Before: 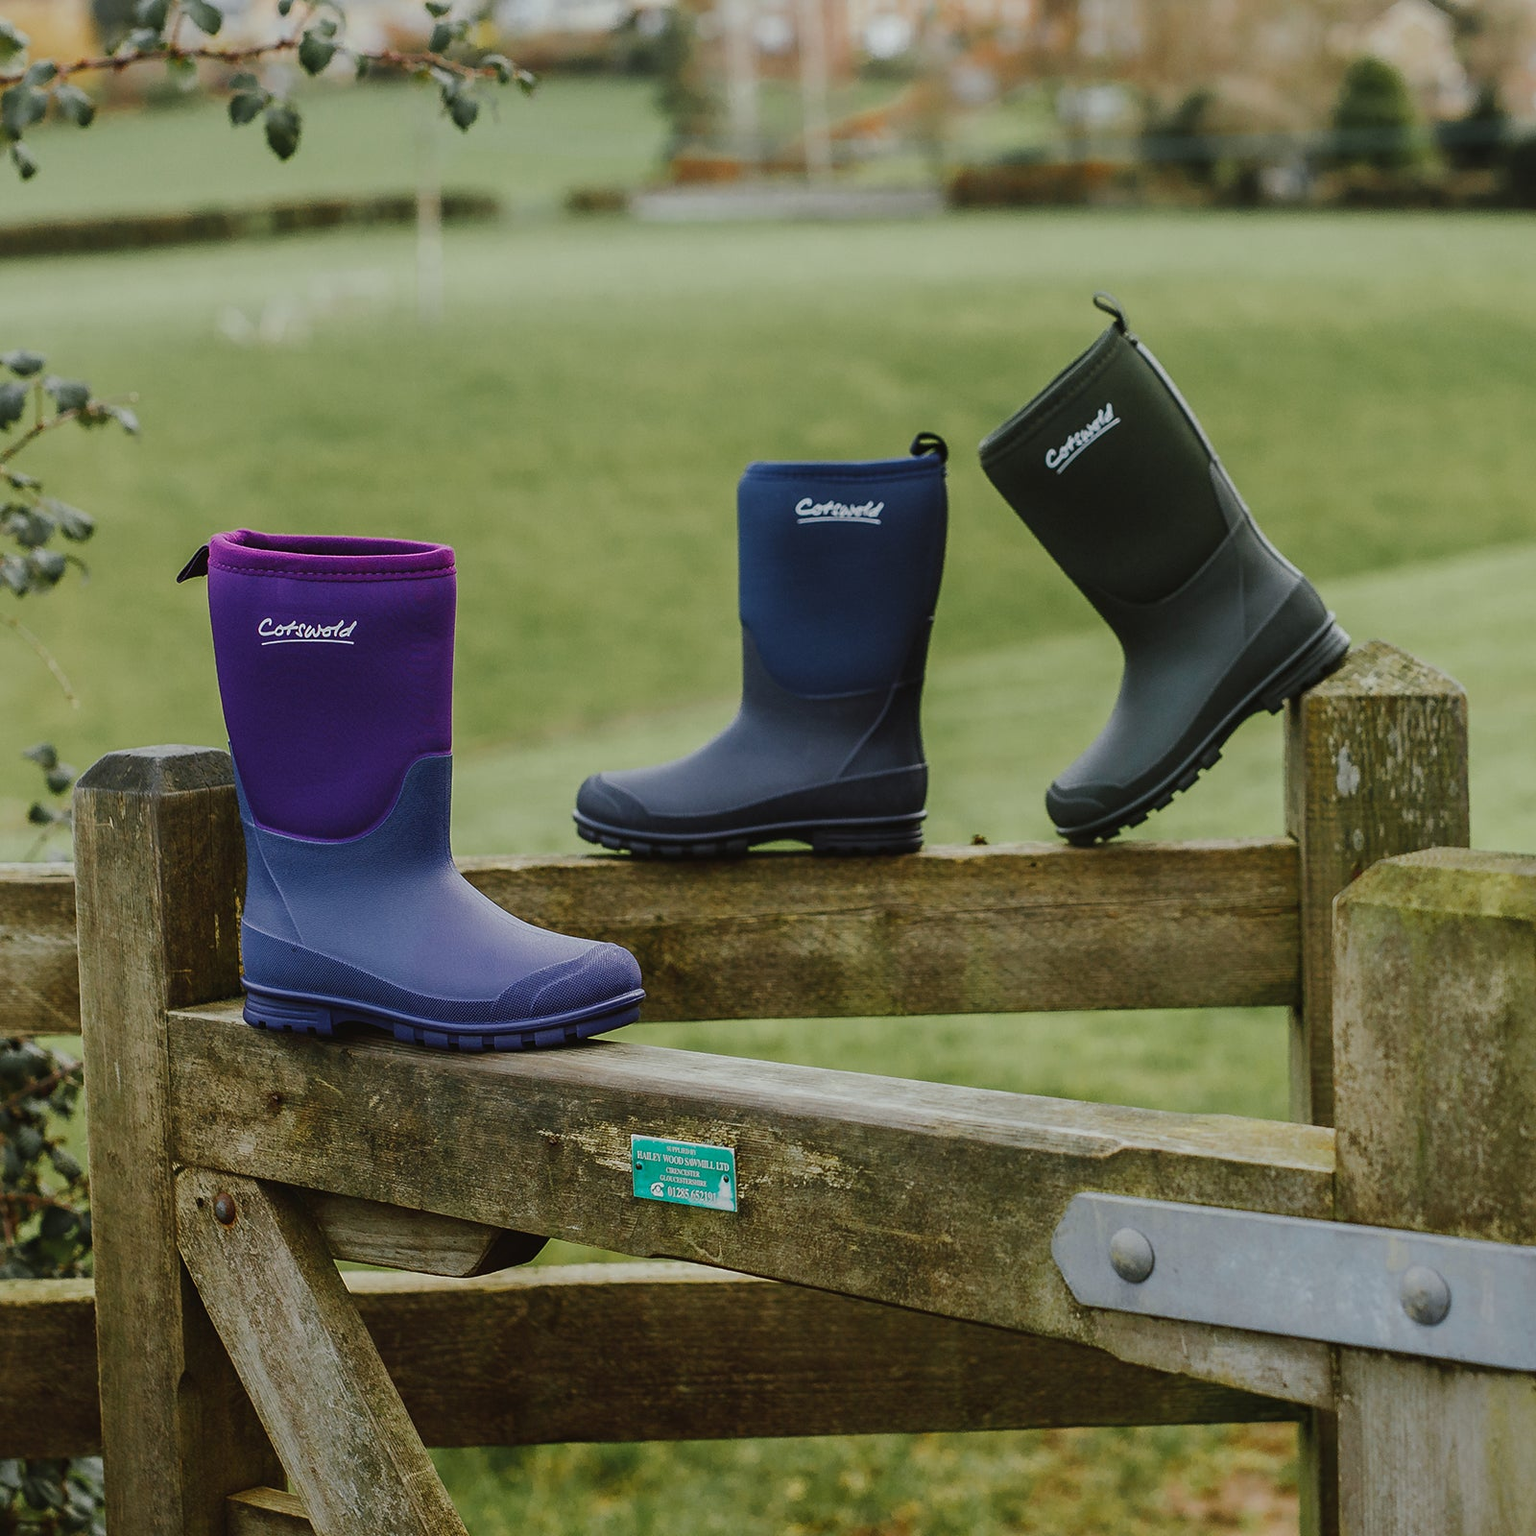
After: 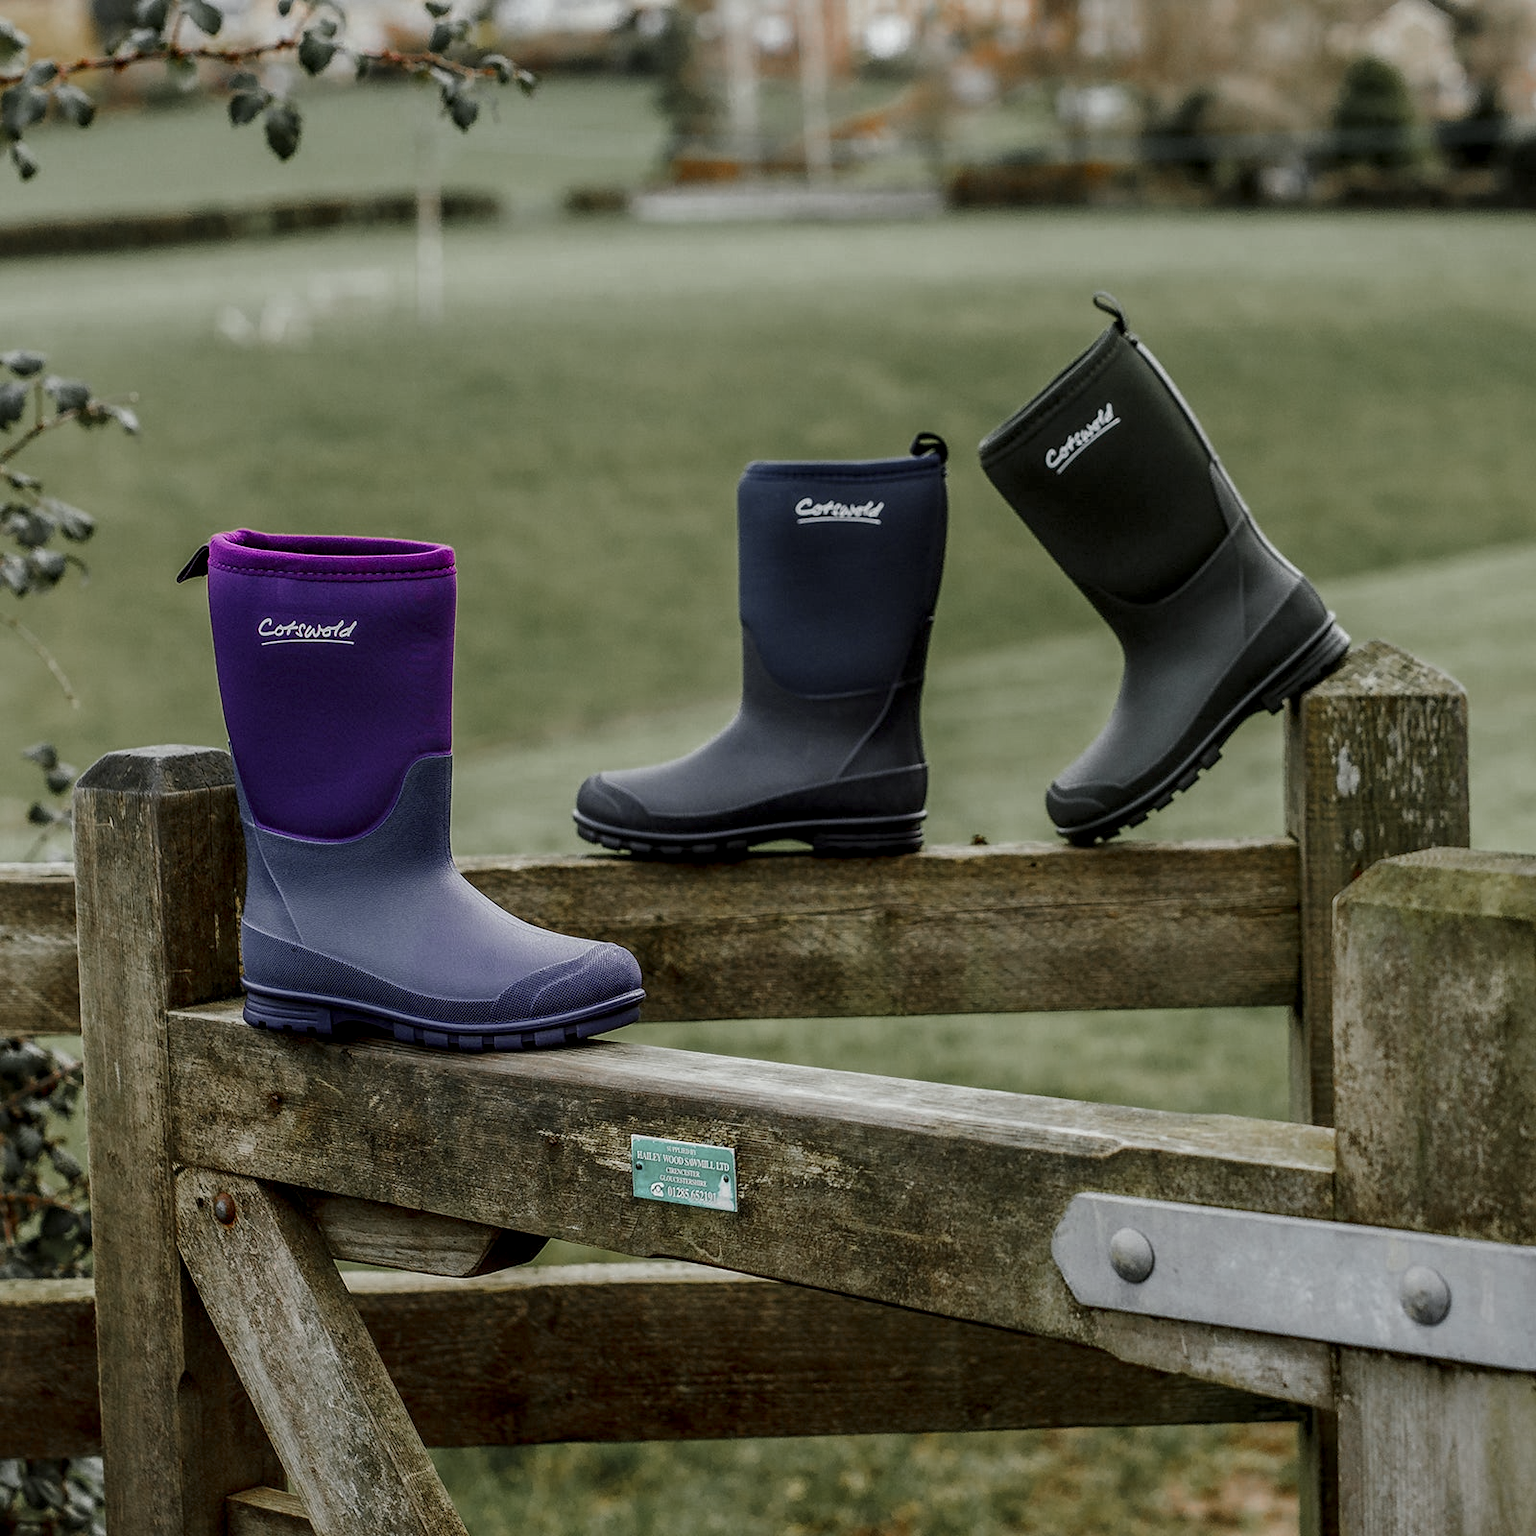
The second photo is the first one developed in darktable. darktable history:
local contrast: highlights 59%, detail 145%
color zones: curves: ch0 [(0, 0.48) (0.209, 0.398) (0.305, 0.332) (0.429, 0.493) (0.571, 0.5) (0.714, 0.5) (0.857, 0.5) (1, 0.48)]; ch1 [(0, 0.736) (0.143, 0.625) (0.225, 0.371) (0.429, 0.256) (0.571, 0.241) (0.714, 0.213) (0.857, 0.48) (1, 0.736)]; ch2 [(0, 0.448) (0.143, 0.498) (0.286, 0.5) (0.429, 0.5) (0.571, 0.5) (0.714, 0.5) (0.857, 0.5) (1, 0.448)]
